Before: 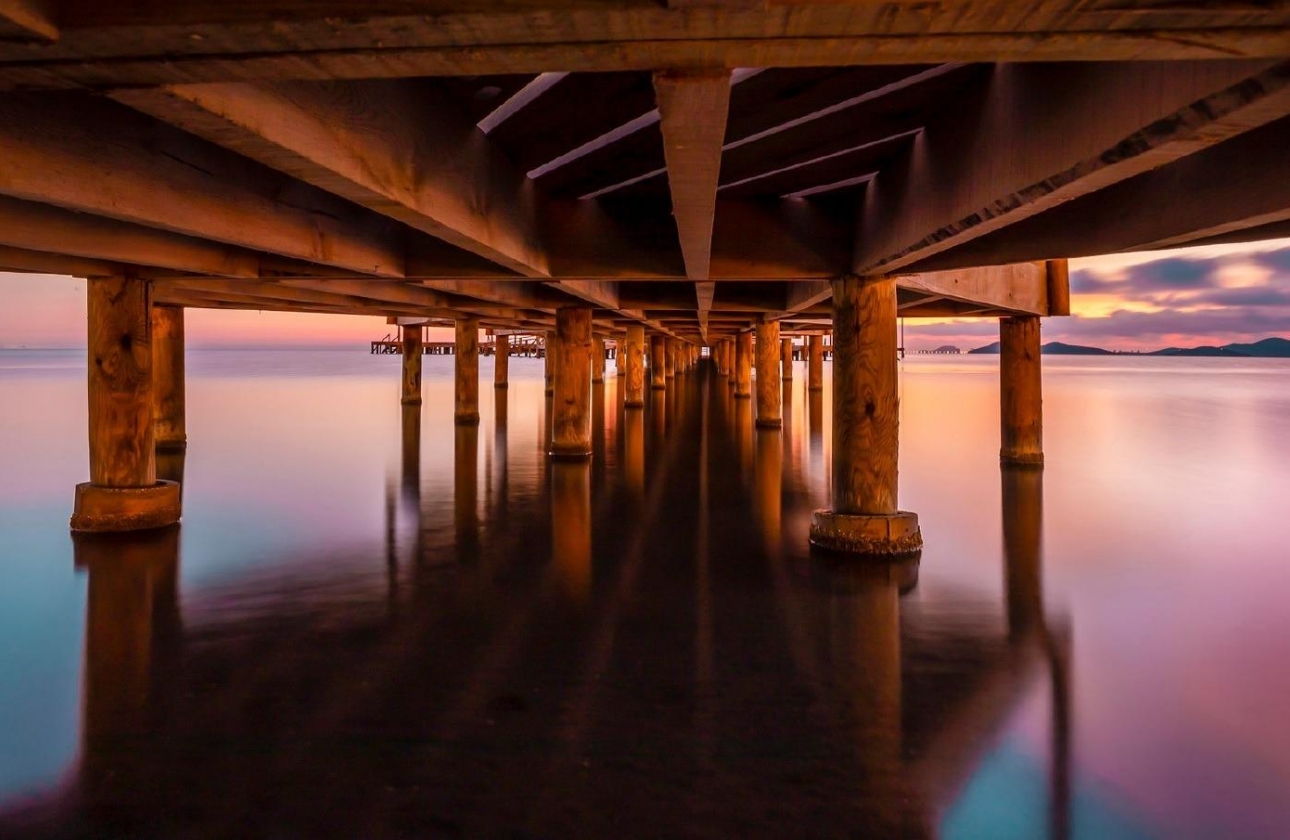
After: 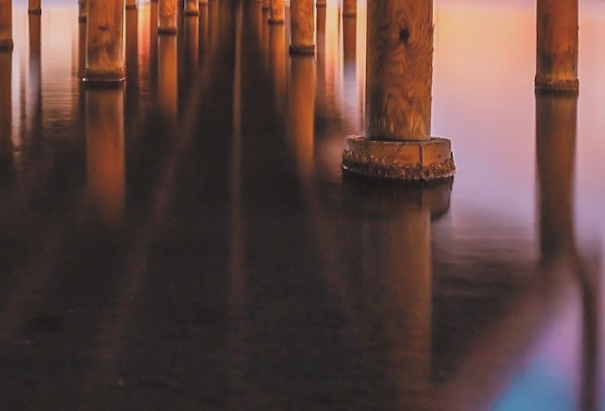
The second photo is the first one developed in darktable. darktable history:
crop: left 35.976%, top 45.819%, right 18.162%, bottom 5.807%
rgb levels: preserve colors sum RGB, levels [[0.038, 0.433, 0.934], [0, 0.5, 1], [0, 0.5, 1]]
white balance: red 0.931, blue 1.11
sharpen: amount 0.2
exposure: black level correction -0.015, compensate highlight preservation false
rotate and perspective: lens shift (vertical) 0.048, lens shift (horizontal) -0.024, automatic cropping off
